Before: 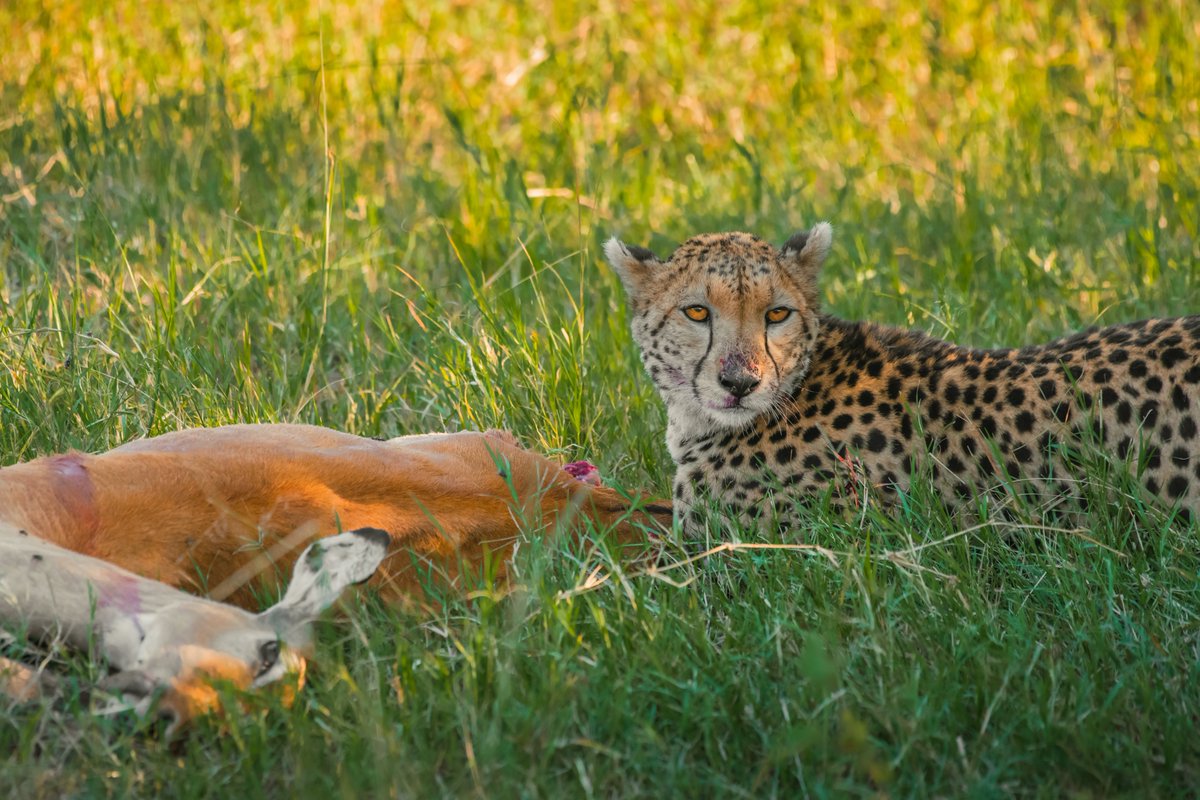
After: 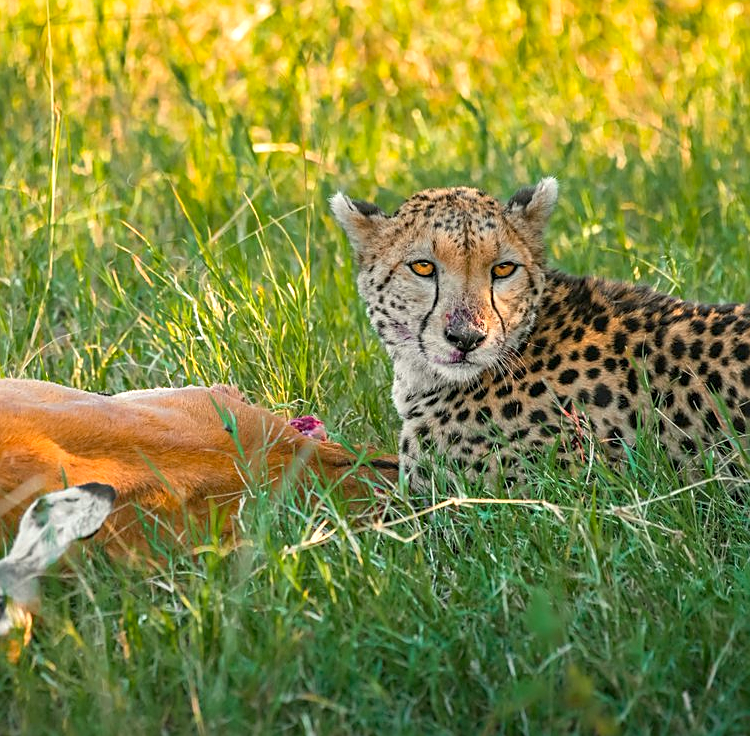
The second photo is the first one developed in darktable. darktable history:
crop and rotate: left 22.889%, top 5.634%, right 14.546%, bottom 2.301%
sharpen: on, module defaults
exposure: black level correction 0.001, exposure 0.5 EV, compensate highlight preservation false
haze removal: adaptive false
